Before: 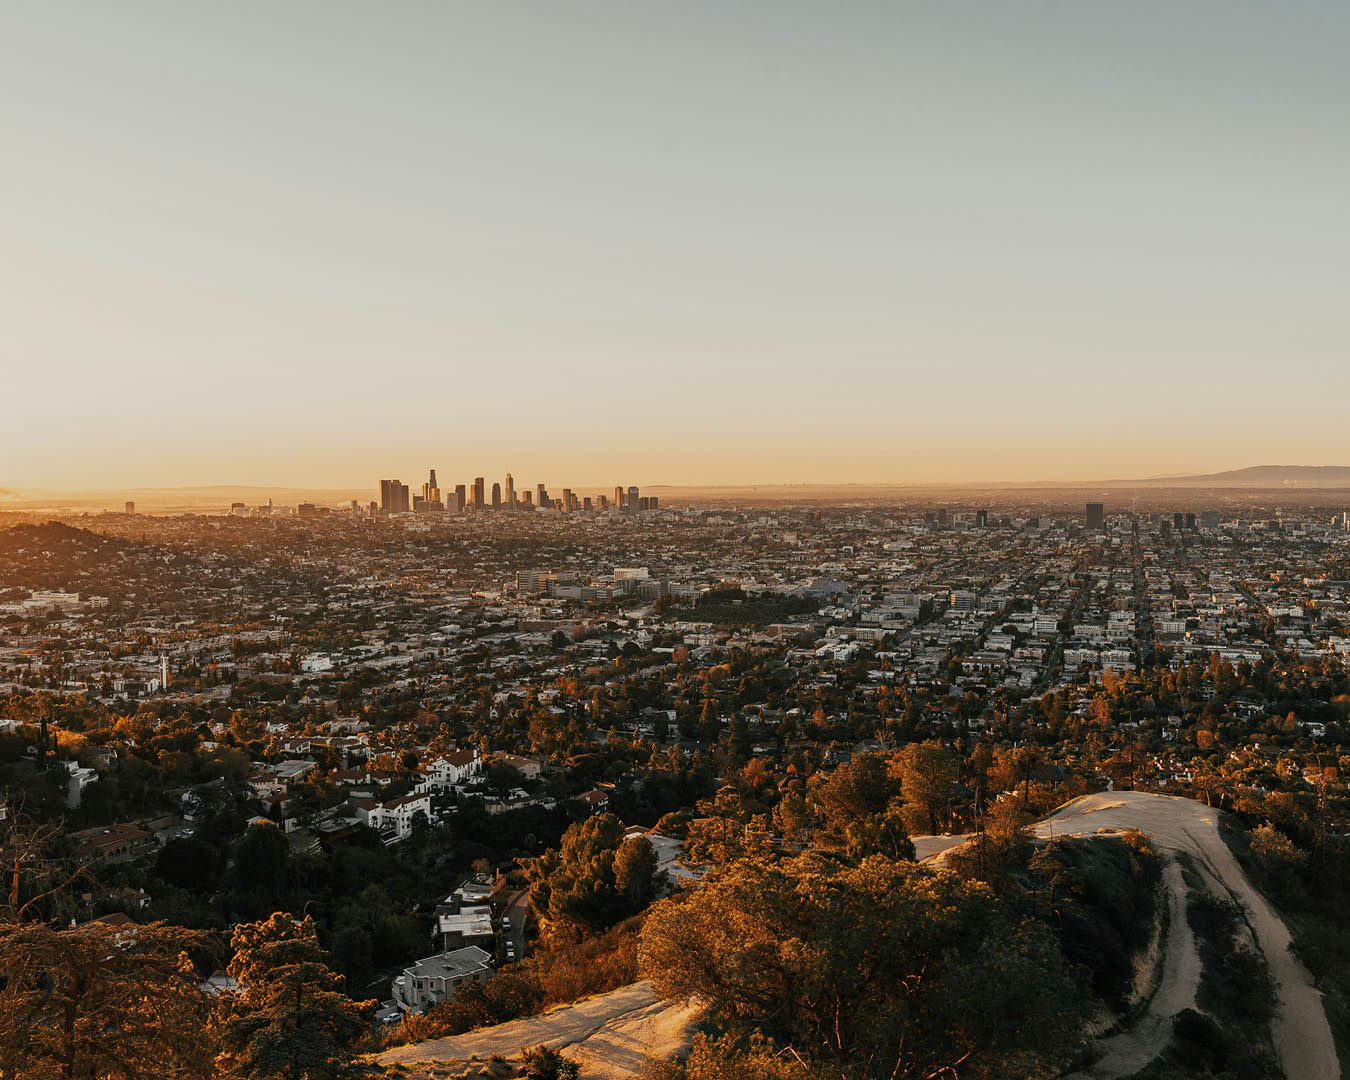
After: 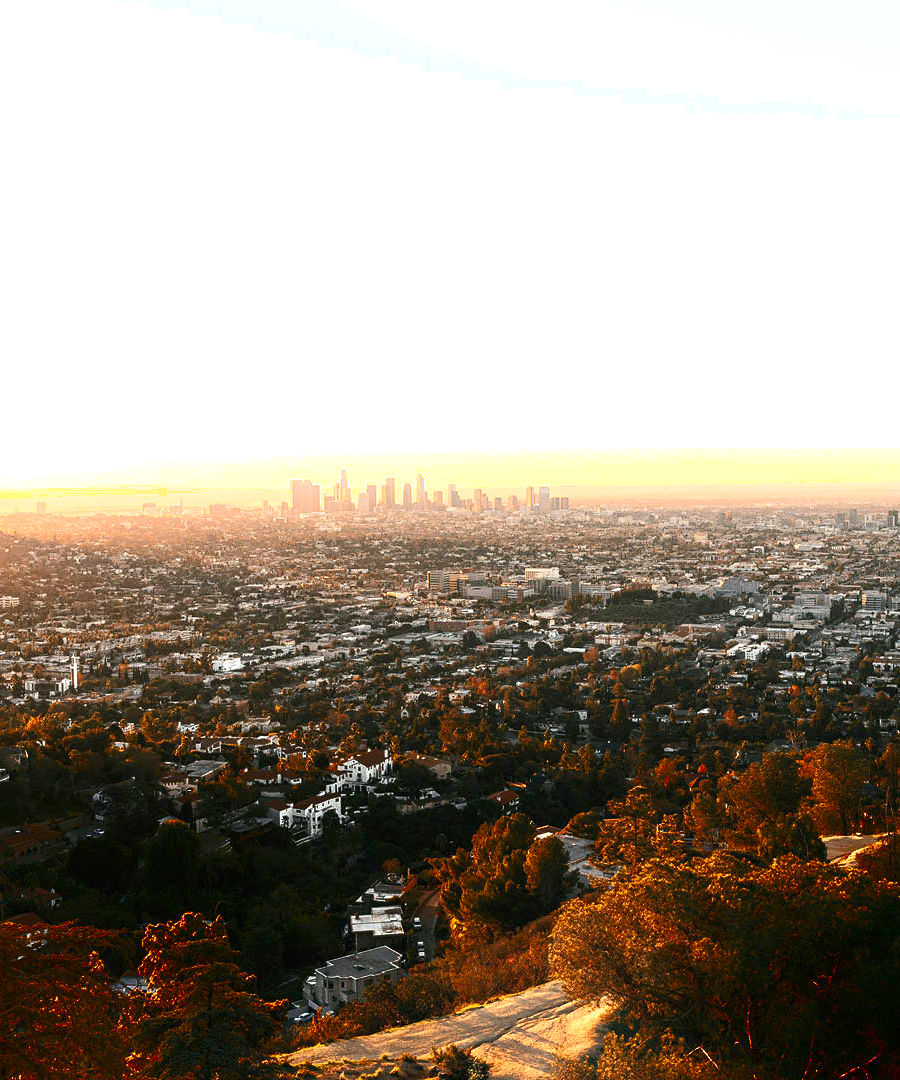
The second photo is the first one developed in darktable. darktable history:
exposure: black level correction 0, exposure 1.1 EV, compensate exposure bias true, compensate highlight preservation false
crop and rotate: left 6.617%, right 26.717%
white balance: red 0.983, blue 1.036
shadows and highlights: shadows -90, highlights 90, soften with gaussian
